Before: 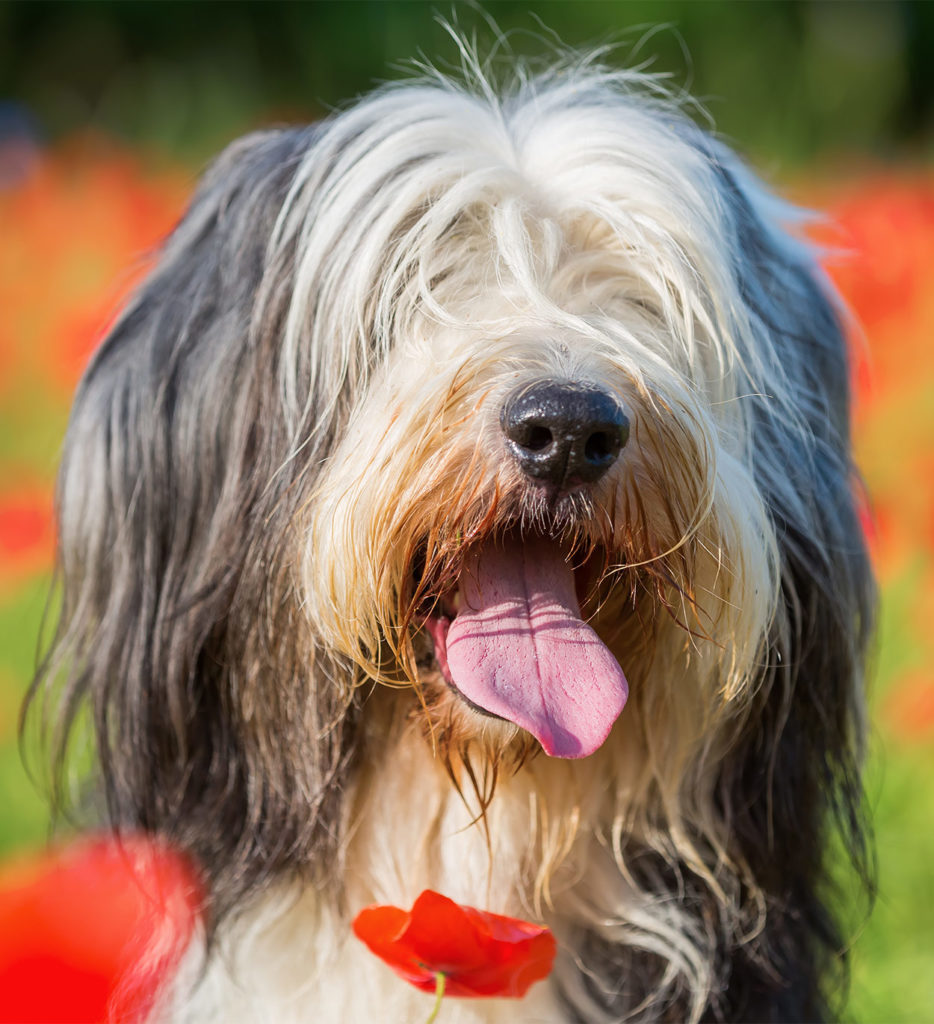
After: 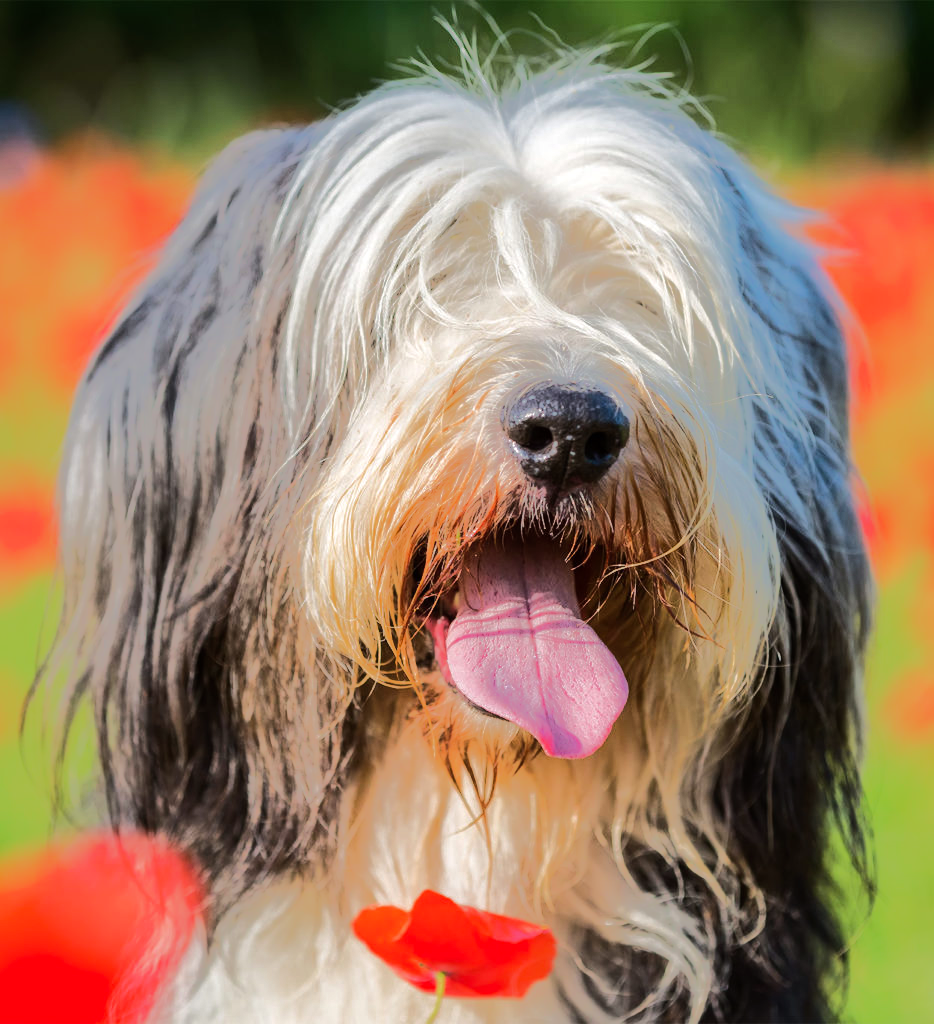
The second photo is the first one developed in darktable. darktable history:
base curve: curves: ch0 [(0, 0) (0.303, 0.277) (1, 1)], preserve colors none
tone equalizer: -8 EV -0.512 EV, -7 EV -0.319 EV, -6 EV -0.071 EV, -5 EV 0.388 EV, -4 EV 0.967 EV, -3 EV 0.821 EV, -2 EV -0.01 EV, -1 EV 0.136 EV, +0 EV -0.019 EV, edges refinement/feathering 500, mask exposure compensation -1.57 EV, preserve details no
